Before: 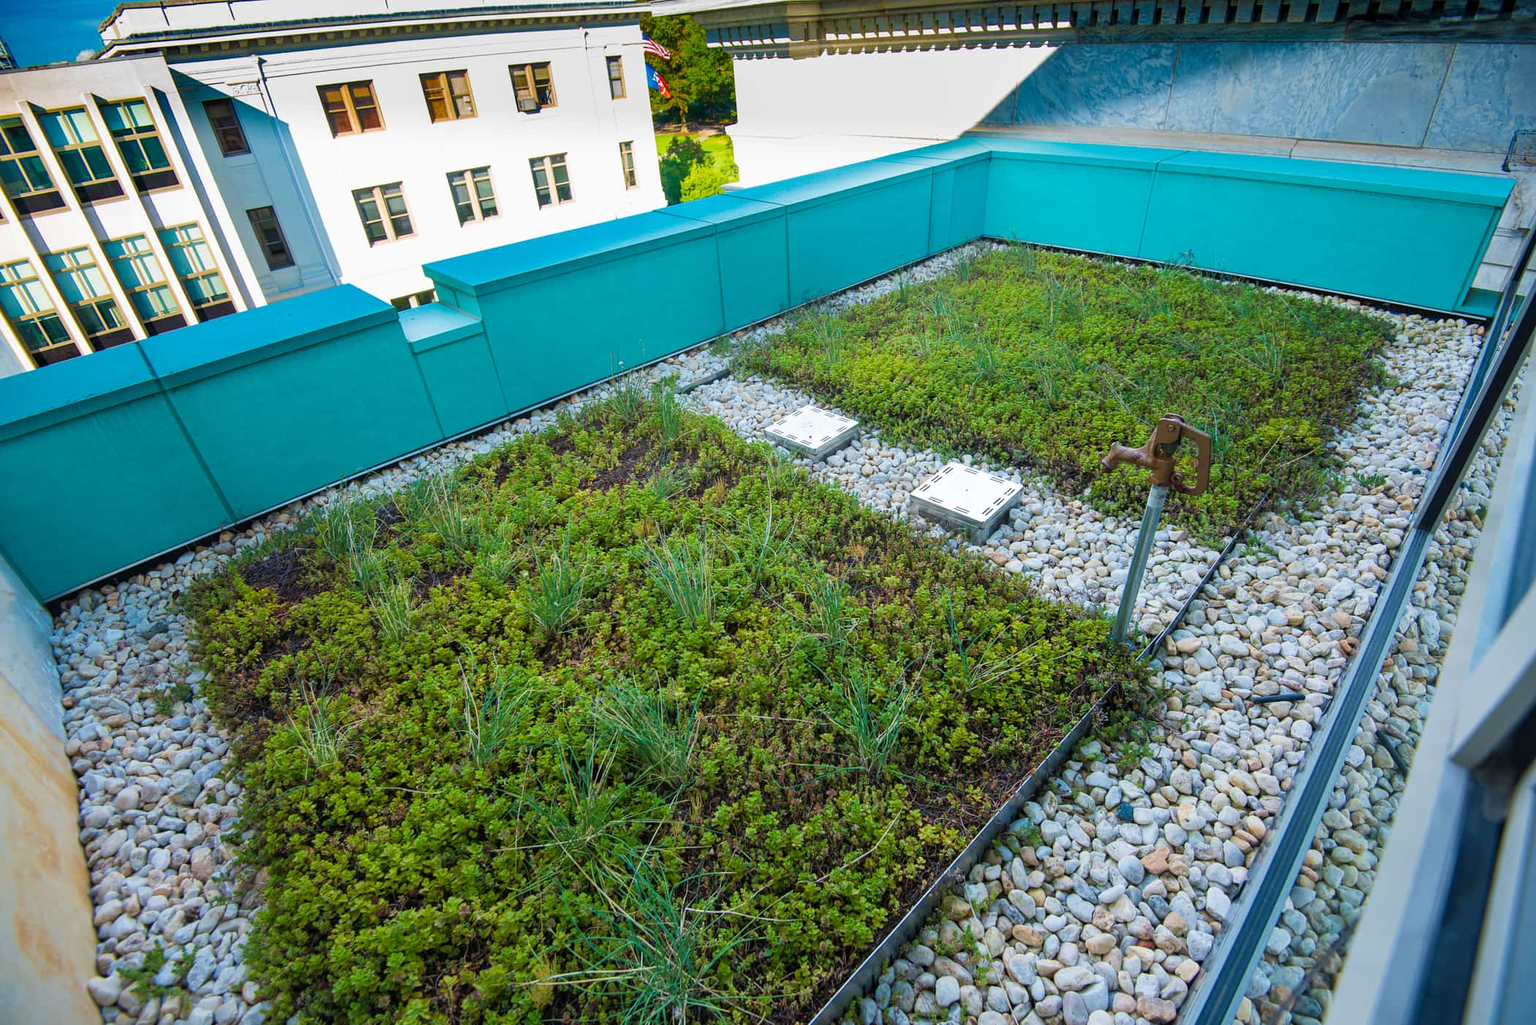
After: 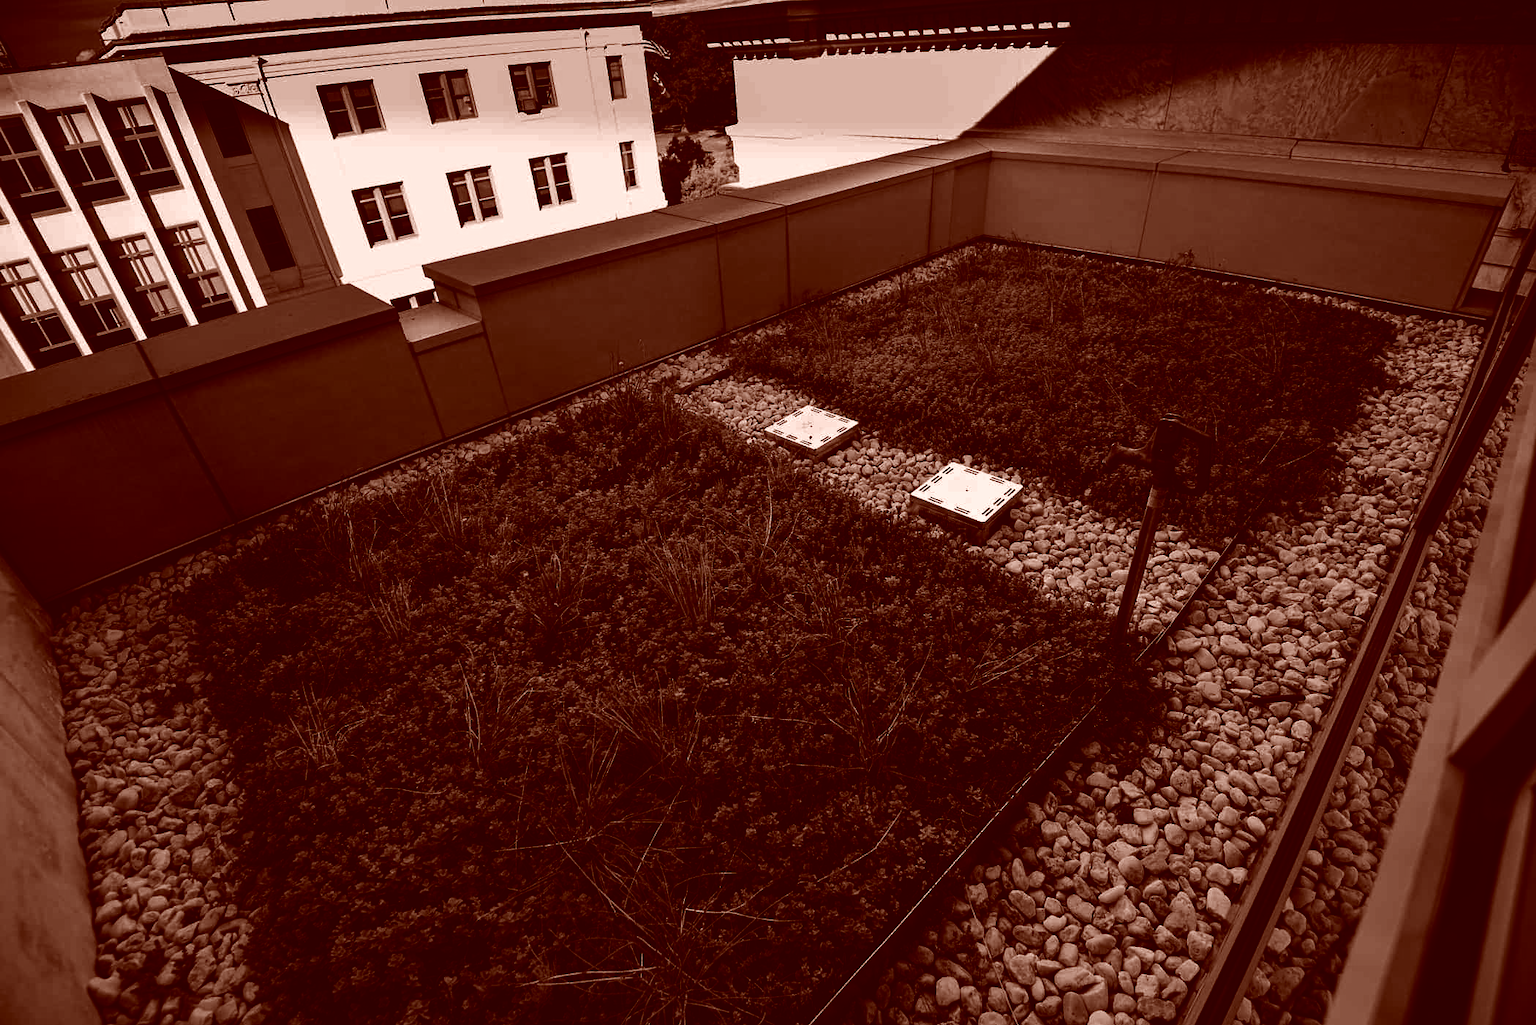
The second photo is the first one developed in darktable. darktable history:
color correction: highlights a* 9.37, highlights b* 8.67, shadows a* 39.6, shadows b* 39.4, saturation 0.798
contrast brightness saturation: contrast 0.015, brightness -0.989, saturation -0.991
